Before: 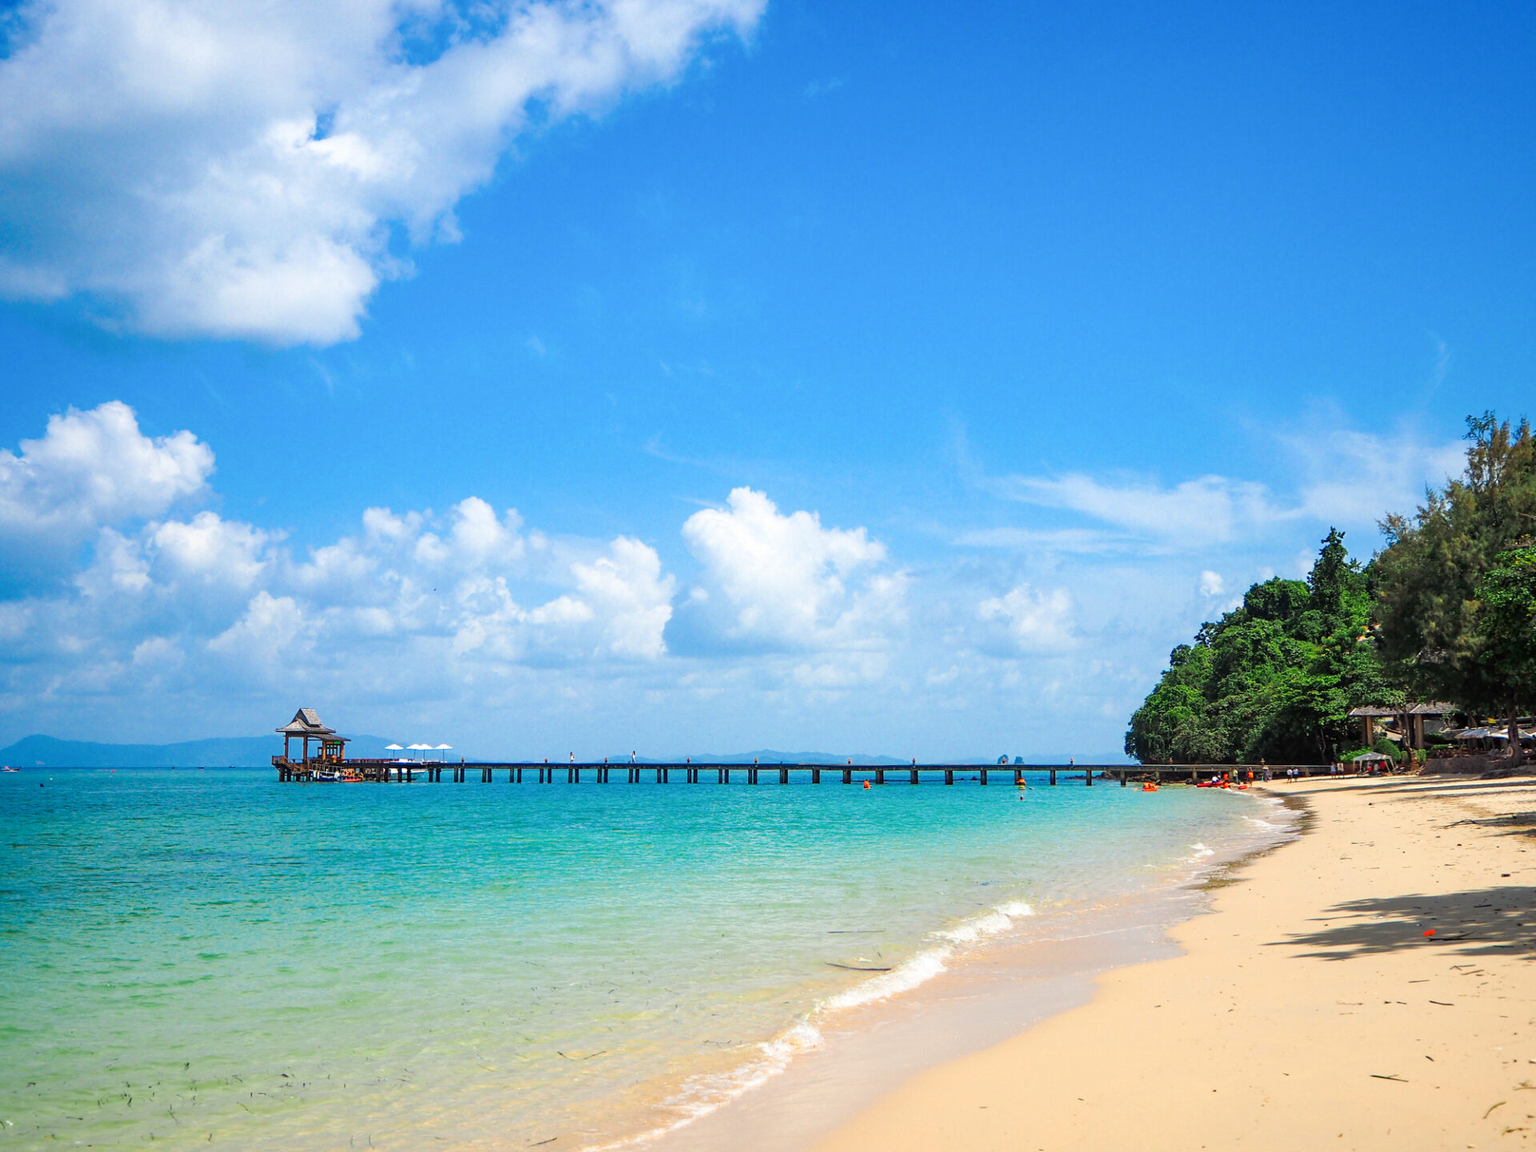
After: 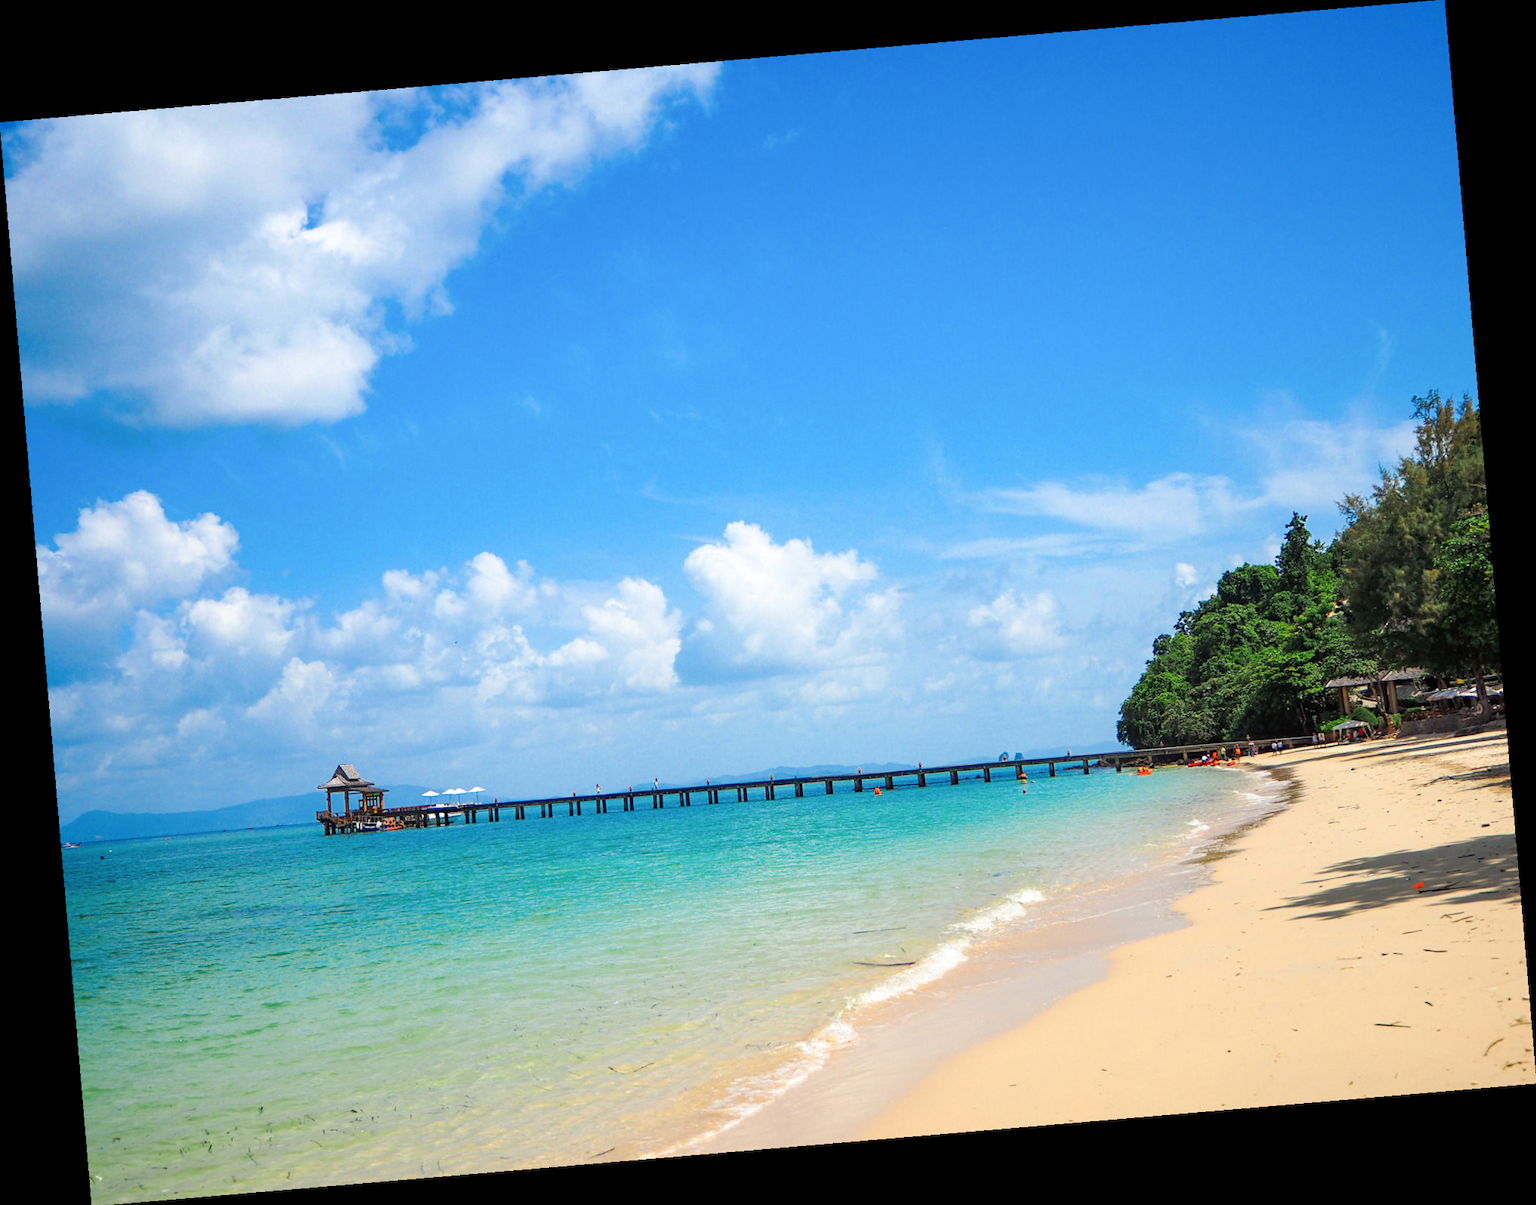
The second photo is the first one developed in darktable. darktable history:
color contrast: green-magenta contrast 0.96
rotate and perspective: rotation -4.86°, automatic cropping off
